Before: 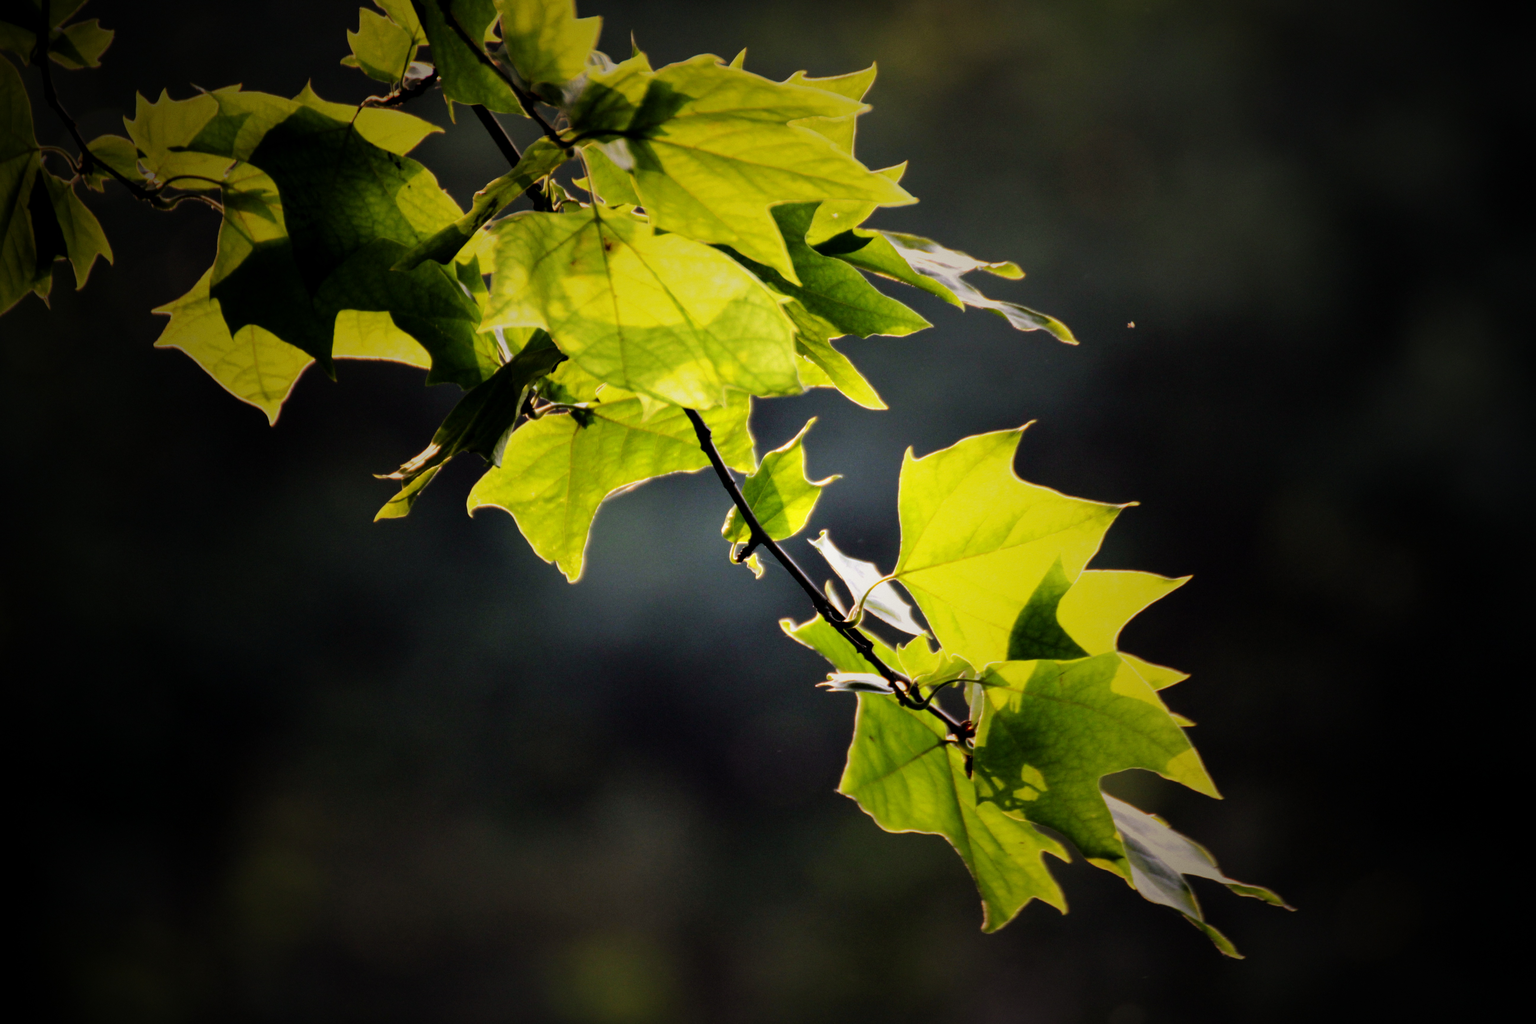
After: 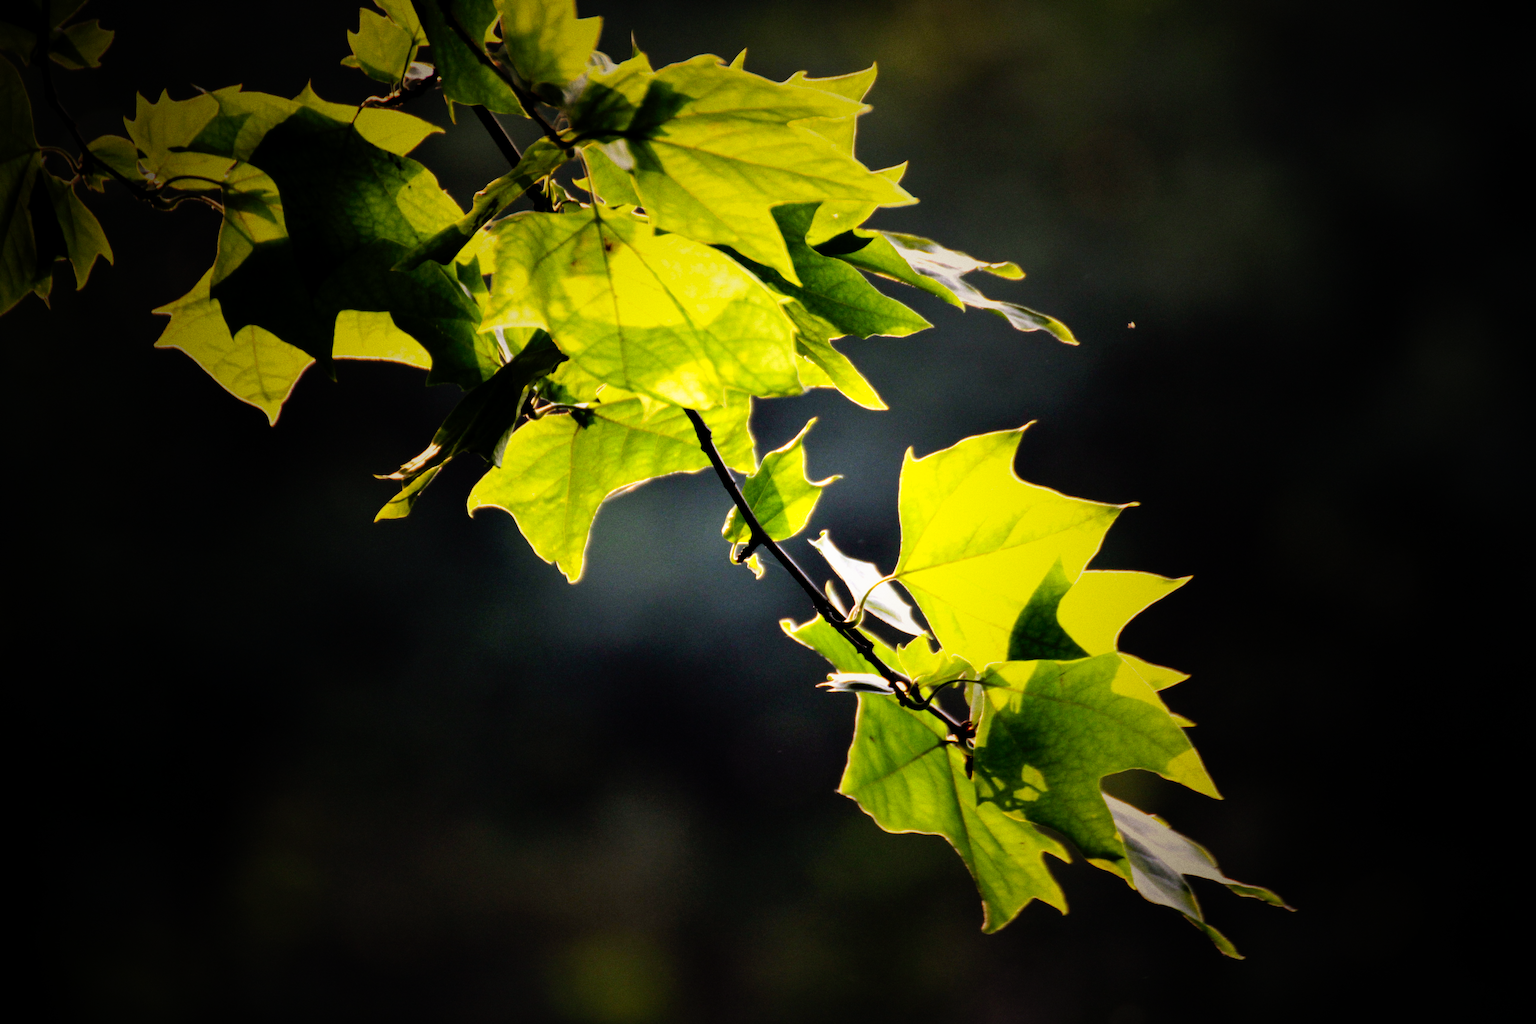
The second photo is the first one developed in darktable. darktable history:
tone curve: curves: ch0 [(0, 0) (0.003, 0.001) (0.011, 0.005) (0.025, 0.01) (0.044, 0.019) (0.069, 0.029) (0.1, 0.042) (0.136, 0.078) (0.177, 0.129) (0.224, 0.182) (0.277, 0.246) (0.335, 0.318) (0.399, 0.396) (0.468, 0.481) (0.543, 0.573) (0.623, 0.672) (0.709, 0.777) (0.801, 0.881) (0.898, 0.975) (1, 1)], preserve colors none
grain: coarseness 0.09 ISO
